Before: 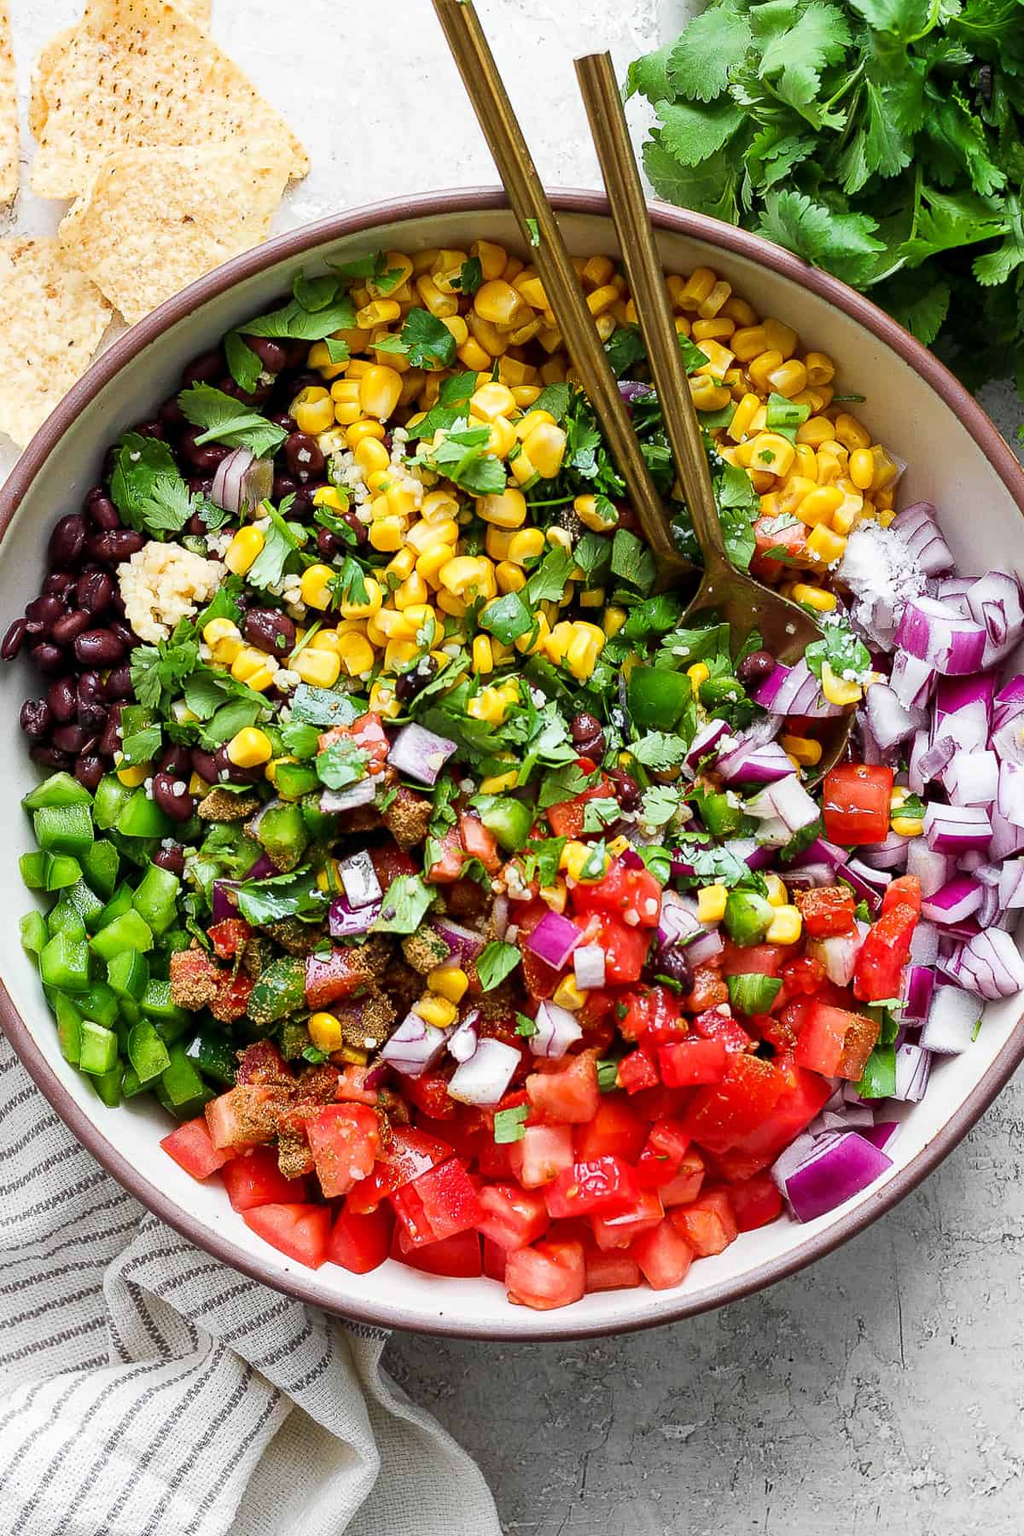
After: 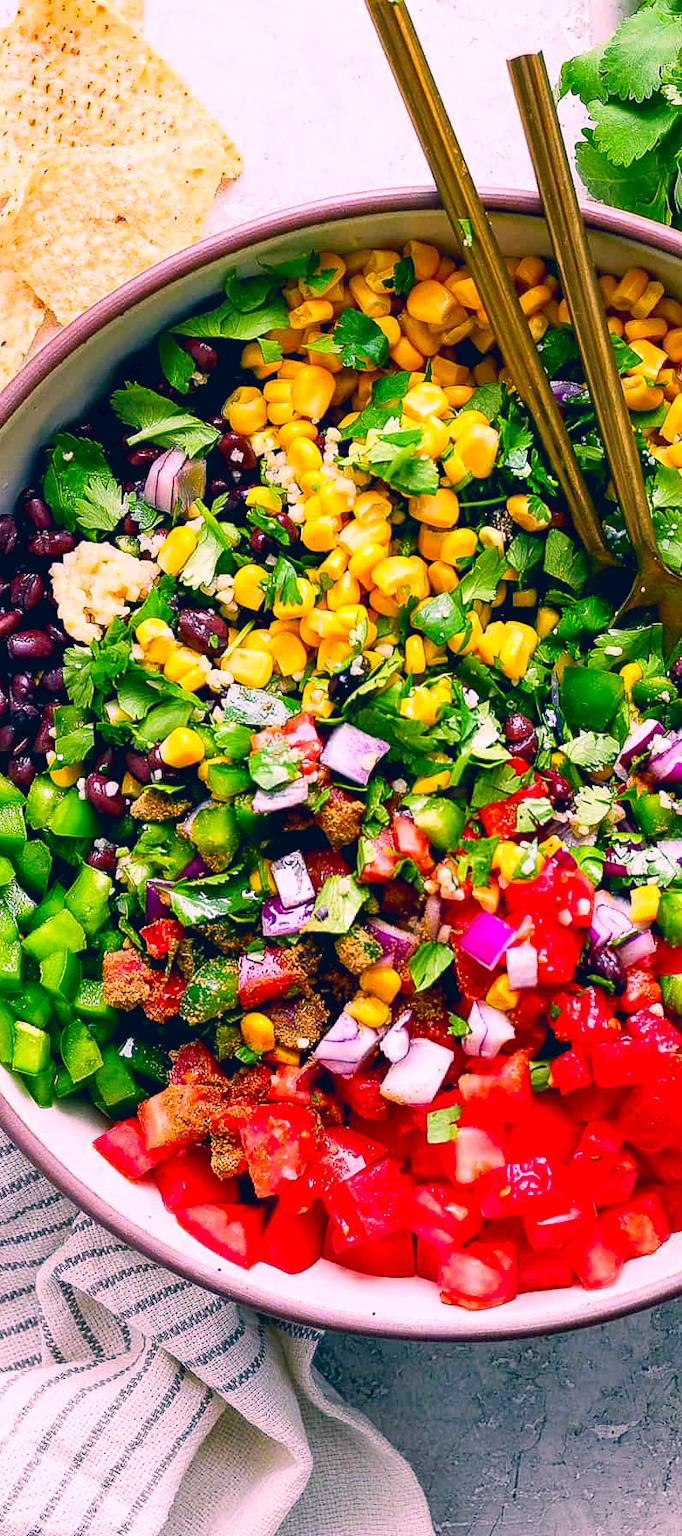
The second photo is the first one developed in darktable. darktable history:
crop and rotate: left 6.617%, right 26.717%
tone curve: curves: ch0 [(0, 0) (0.584, 0.595) (1, 1)], preserve colors none
color correction: highlights a* 17.03, highlights b* 0.205, shadows a* -15.38, shadows b* -14.56, saturation 1.5
exposure: black level correction 0.007, exposure 0.159 EV, compensate highlight preservation false
tone equalizer: on, module defaults
